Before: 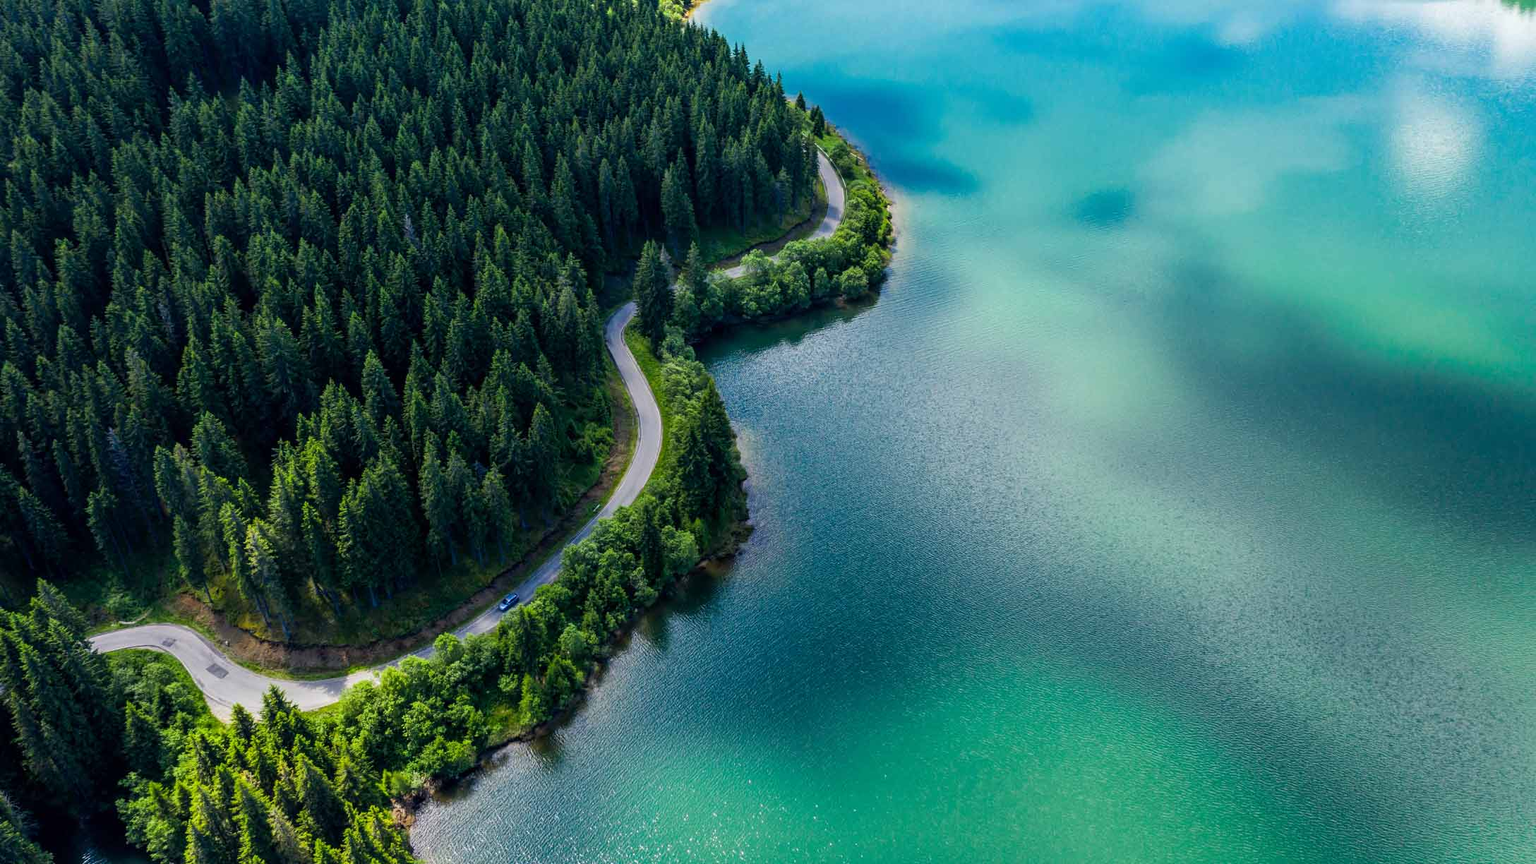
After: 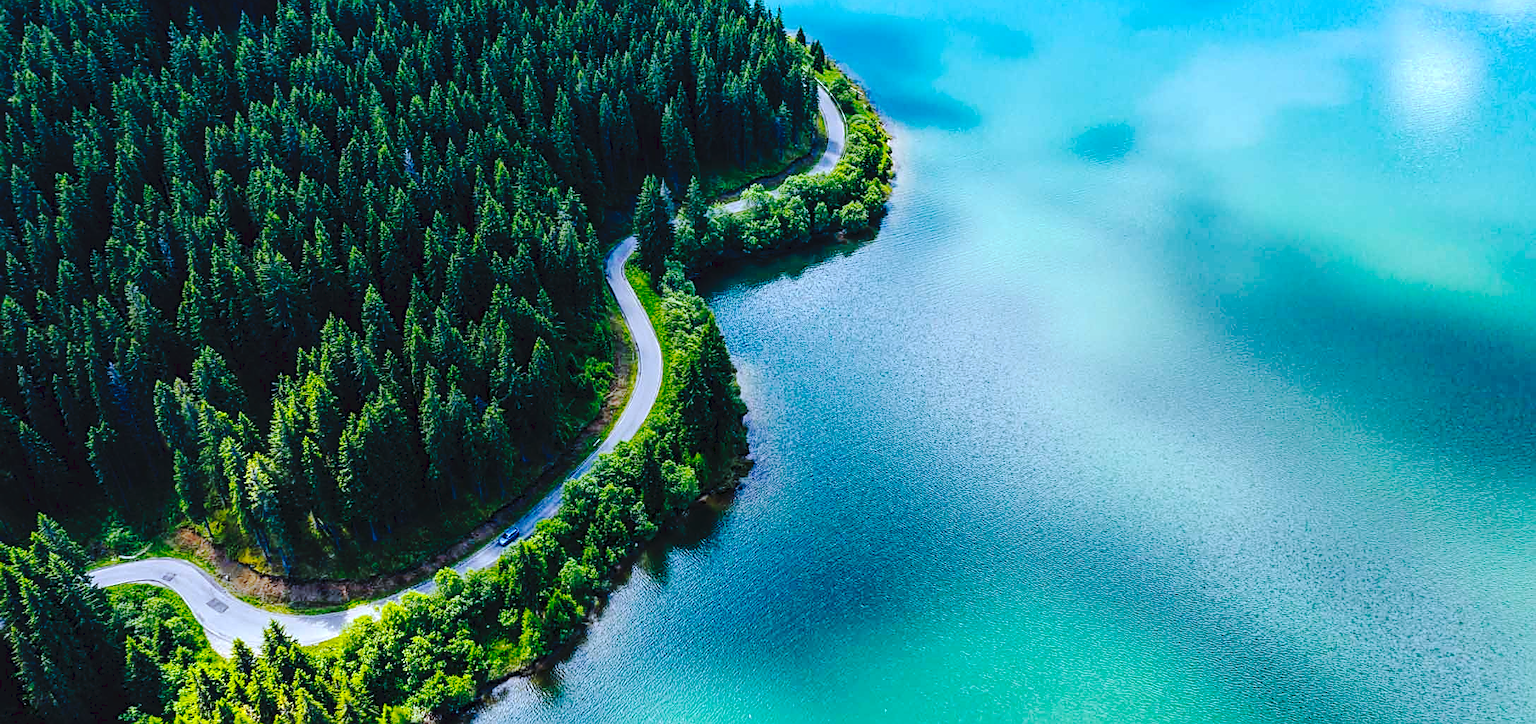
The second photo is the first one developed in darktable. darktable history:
local contrast: highlights 100%, shadows 100%, detail 120%, midtone range 0.2
tone curve: curves: ch0 [(0, 0) (0.003, 0.057) (0.011, 0.061) (0.025, 0.065) (0.044, 0.075) (0.069, 0.082) (0.1, 0.09) (0.136, 0.102) (0.177, 0.145) (0.224, 0.195) (0.277, 0.27) (0.335, 0.374) (0.399, 0.486) (0.468, 0.578) (0.543, 0.652) (0.623, 0.717) (0.709, 0.778) (0.801, 0.837) (0.898, 0.909) (1, 1)], preserve colors none
rgb levels: preserve colors max RGB
crop: top 7.625%, bottom 8.027%
sharpen: radius 1.967
color correction: highlights a* -2.24, highlights b* -18.1
exposure: exposure 0.3 EV, compensate highlight preservation false
color balance: output saturation 120%
